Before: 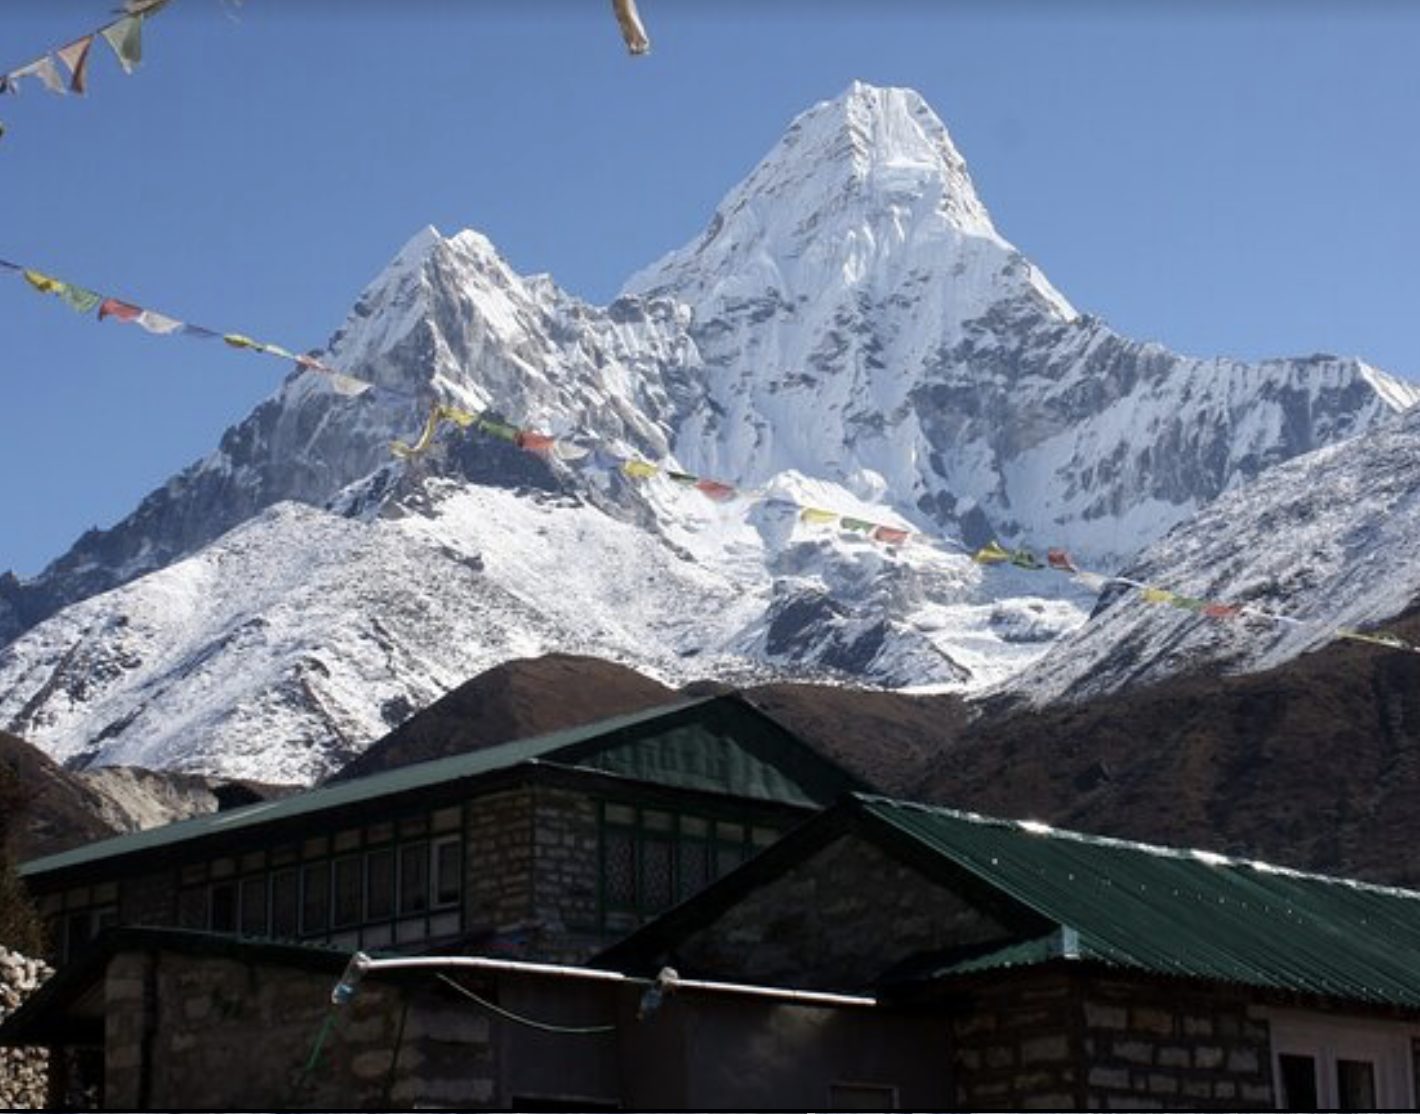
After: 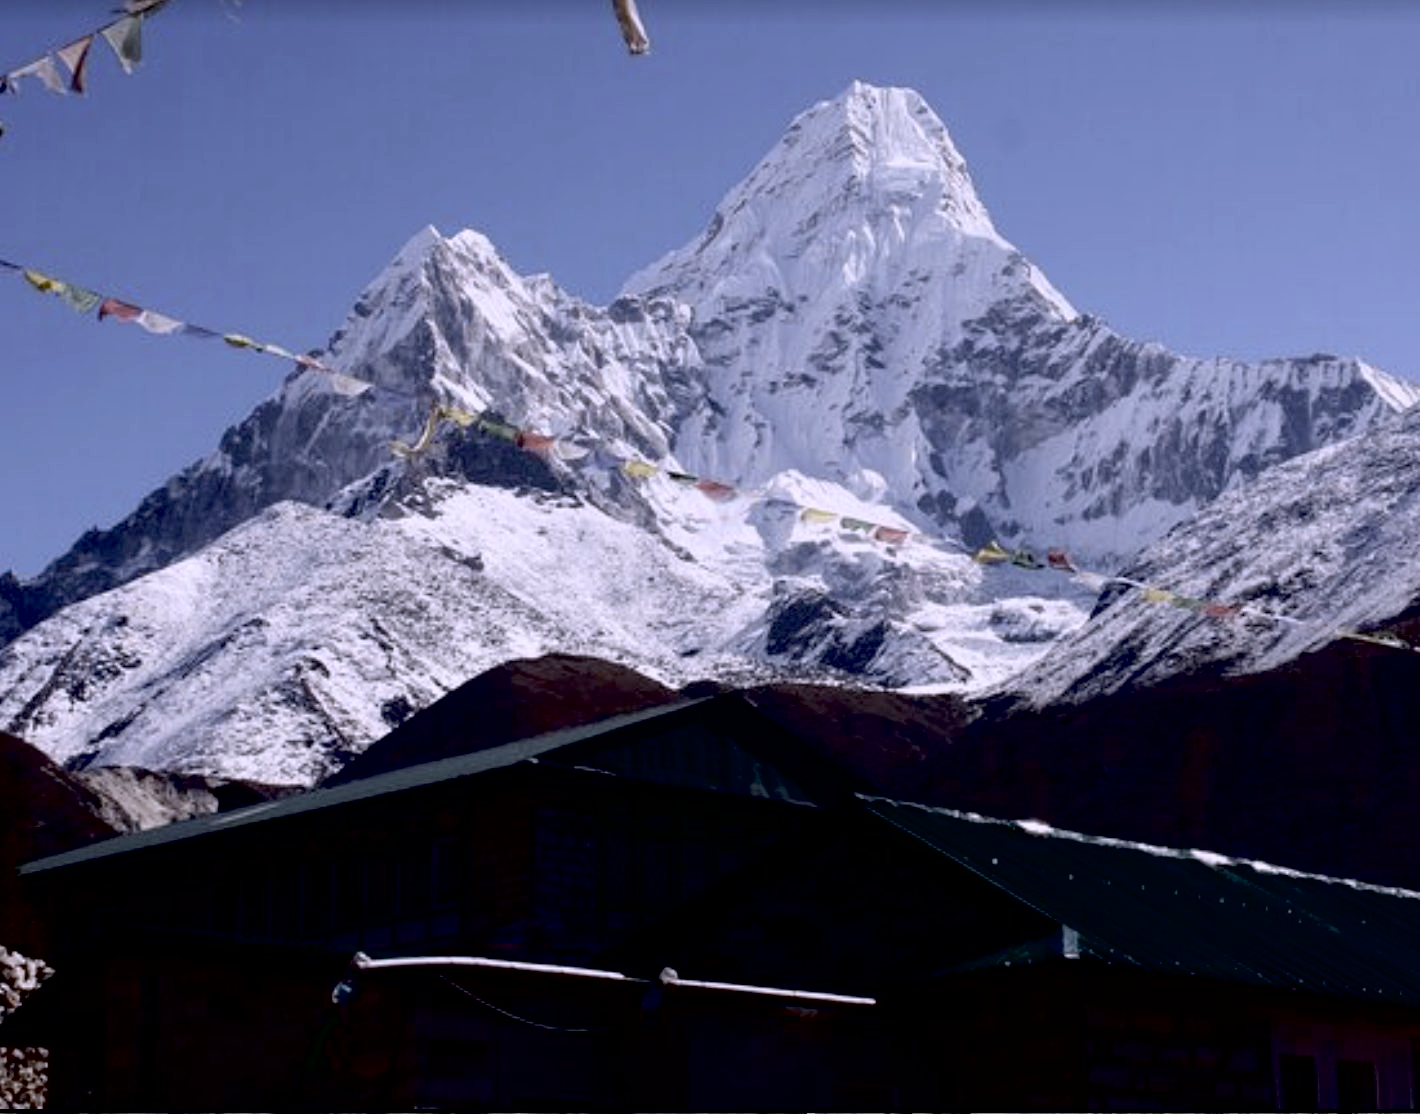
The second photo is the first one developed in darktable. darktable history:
white balance: red 1.042, blue 1.17
contrast brightness saturation: contrast 0.1, saturation -0.3
exposure: black level correction 0.046, exposure -0.228 EV, compensate highlight preservation false
